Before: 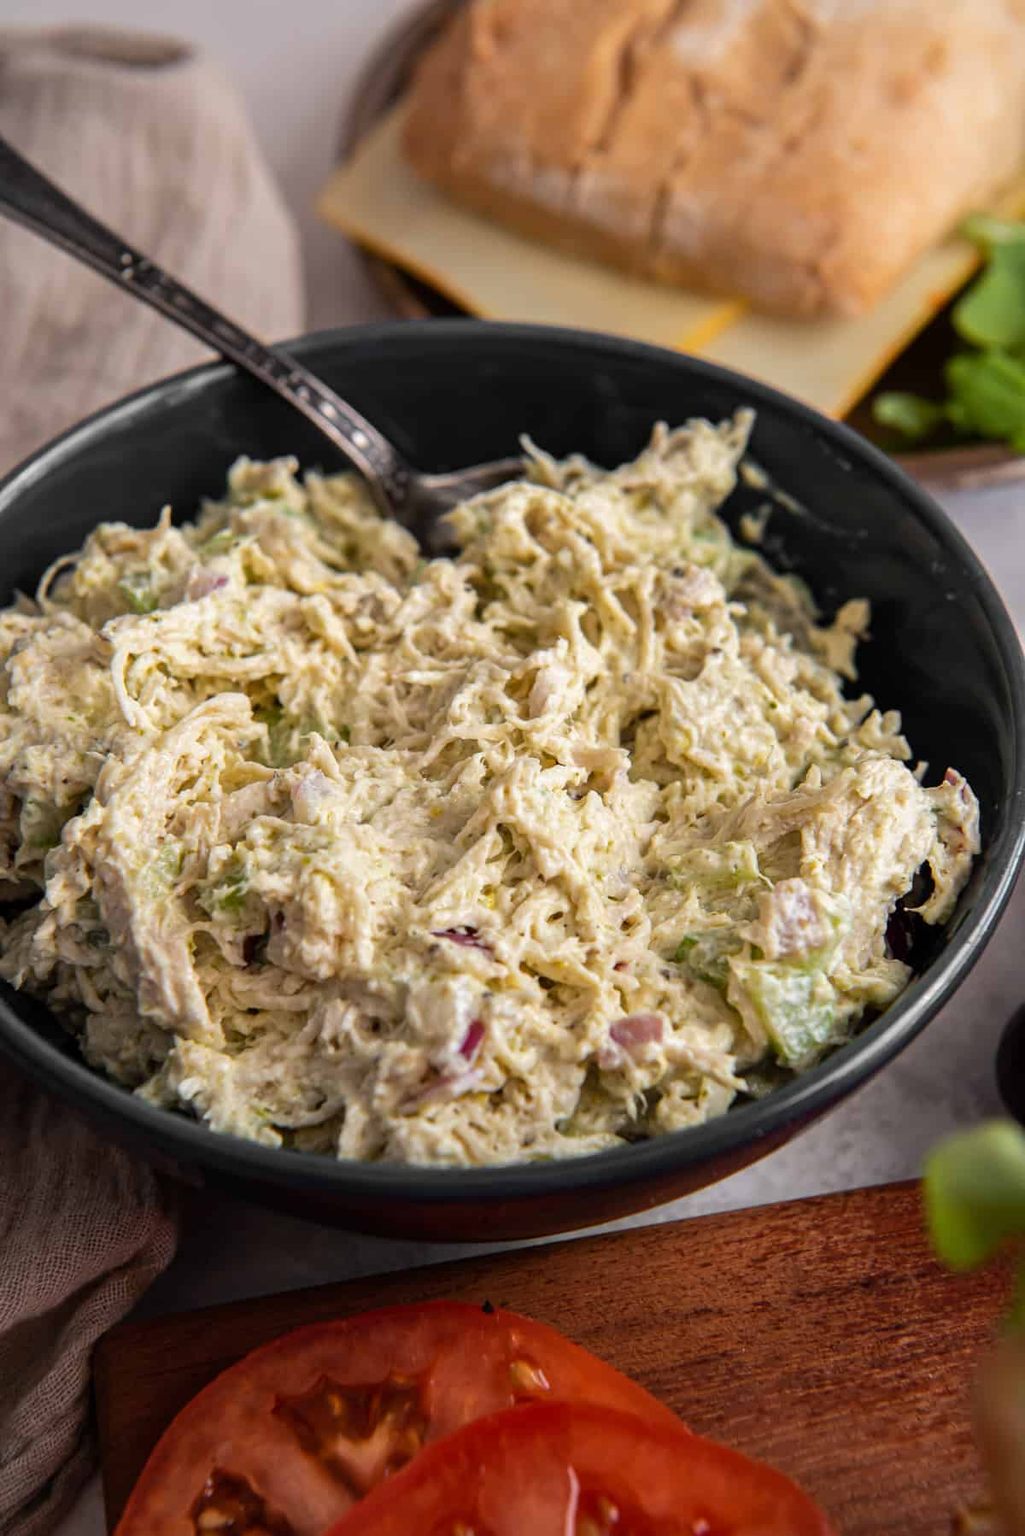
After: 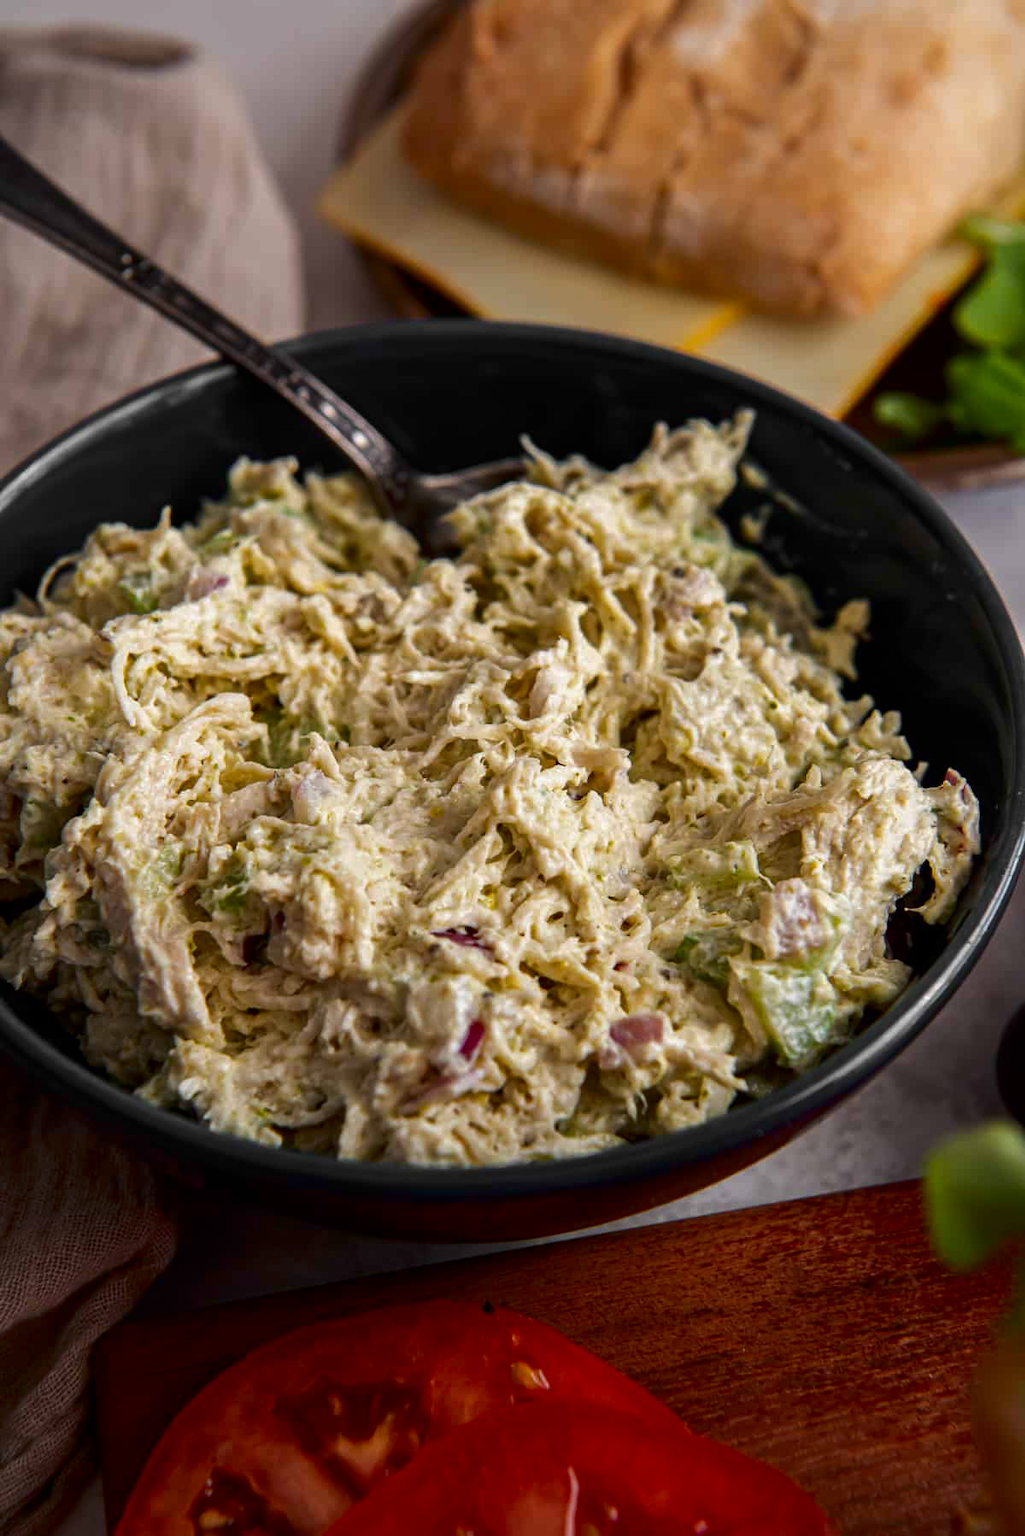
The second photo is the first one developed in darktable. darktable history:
contrast brightness saturation: brightness -0.216, saturation 0.084
